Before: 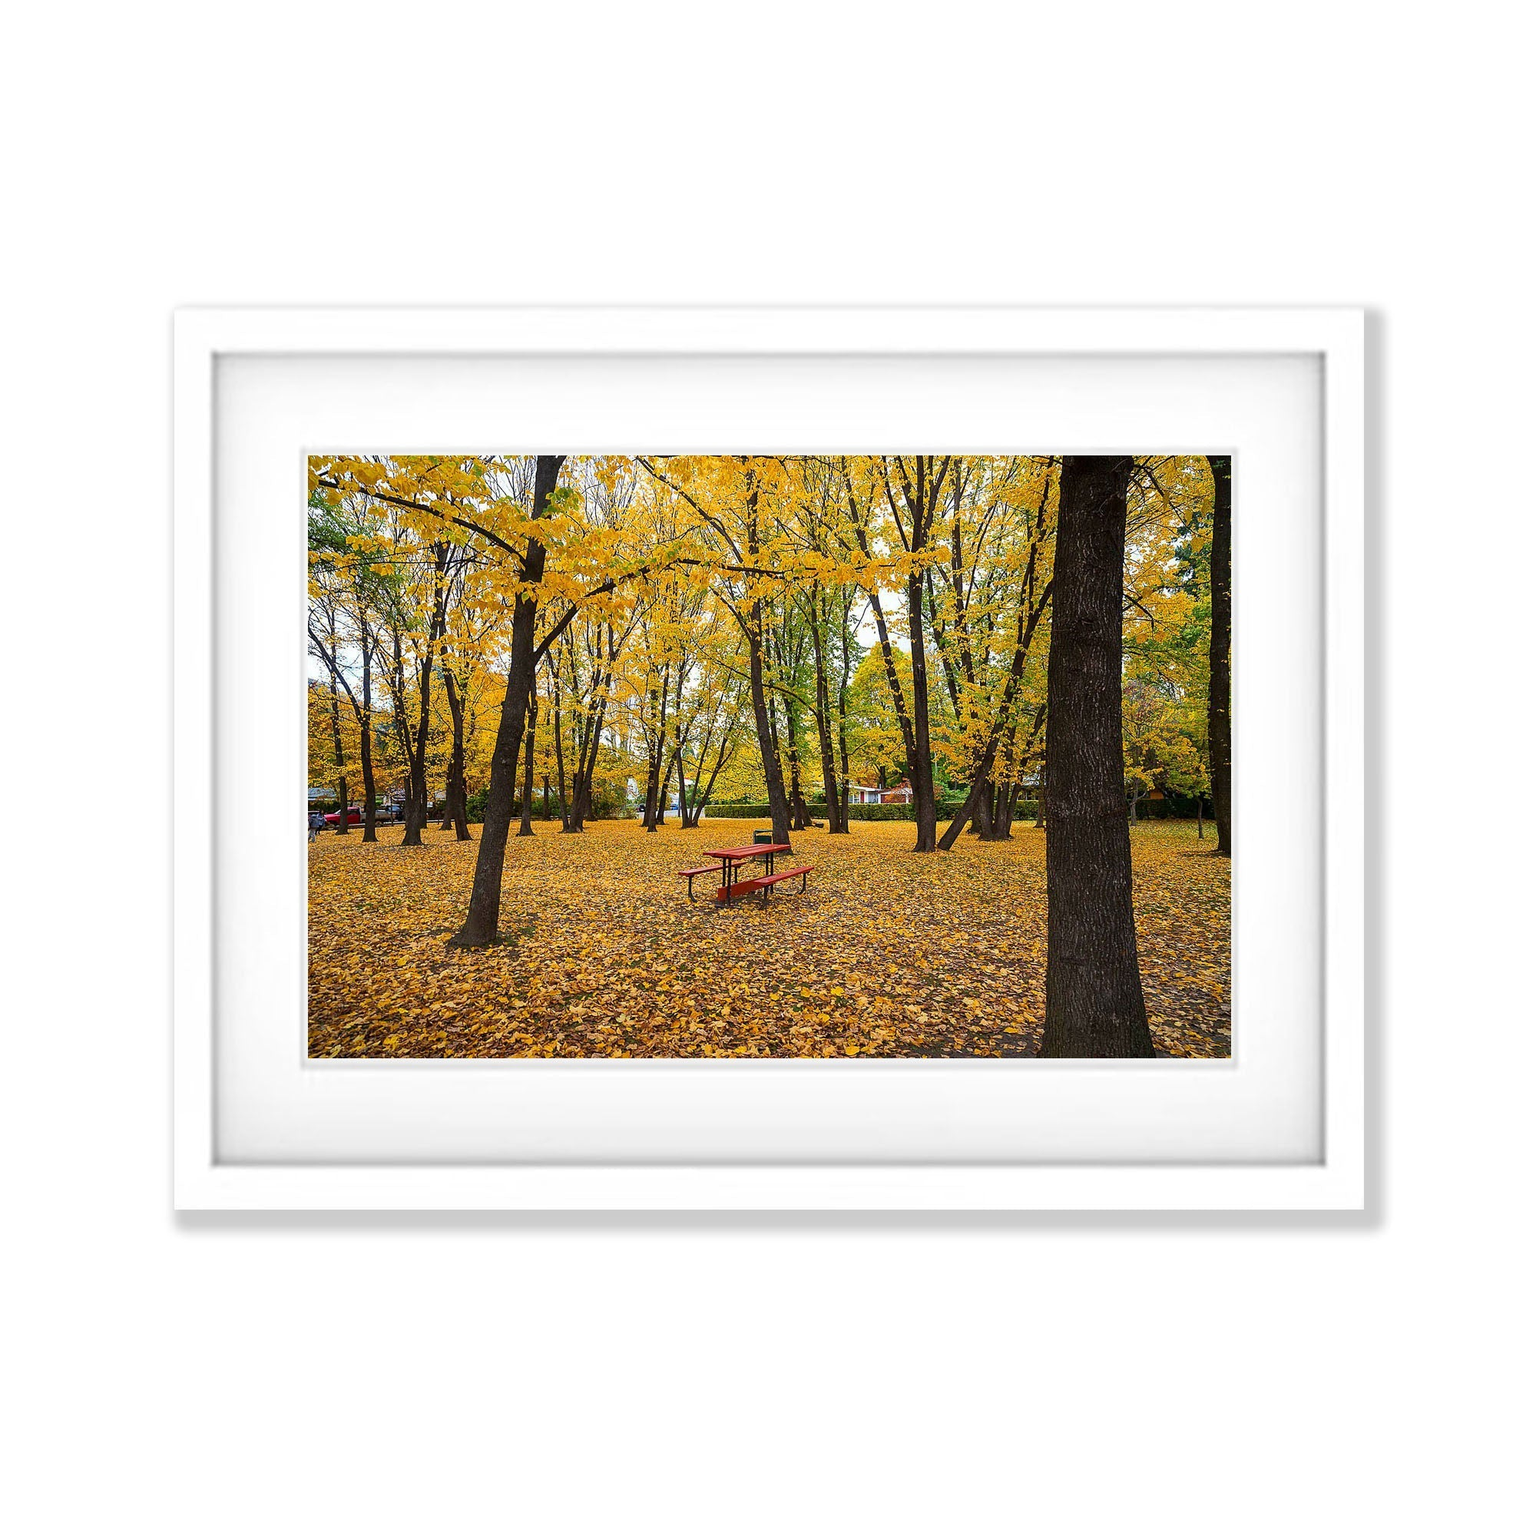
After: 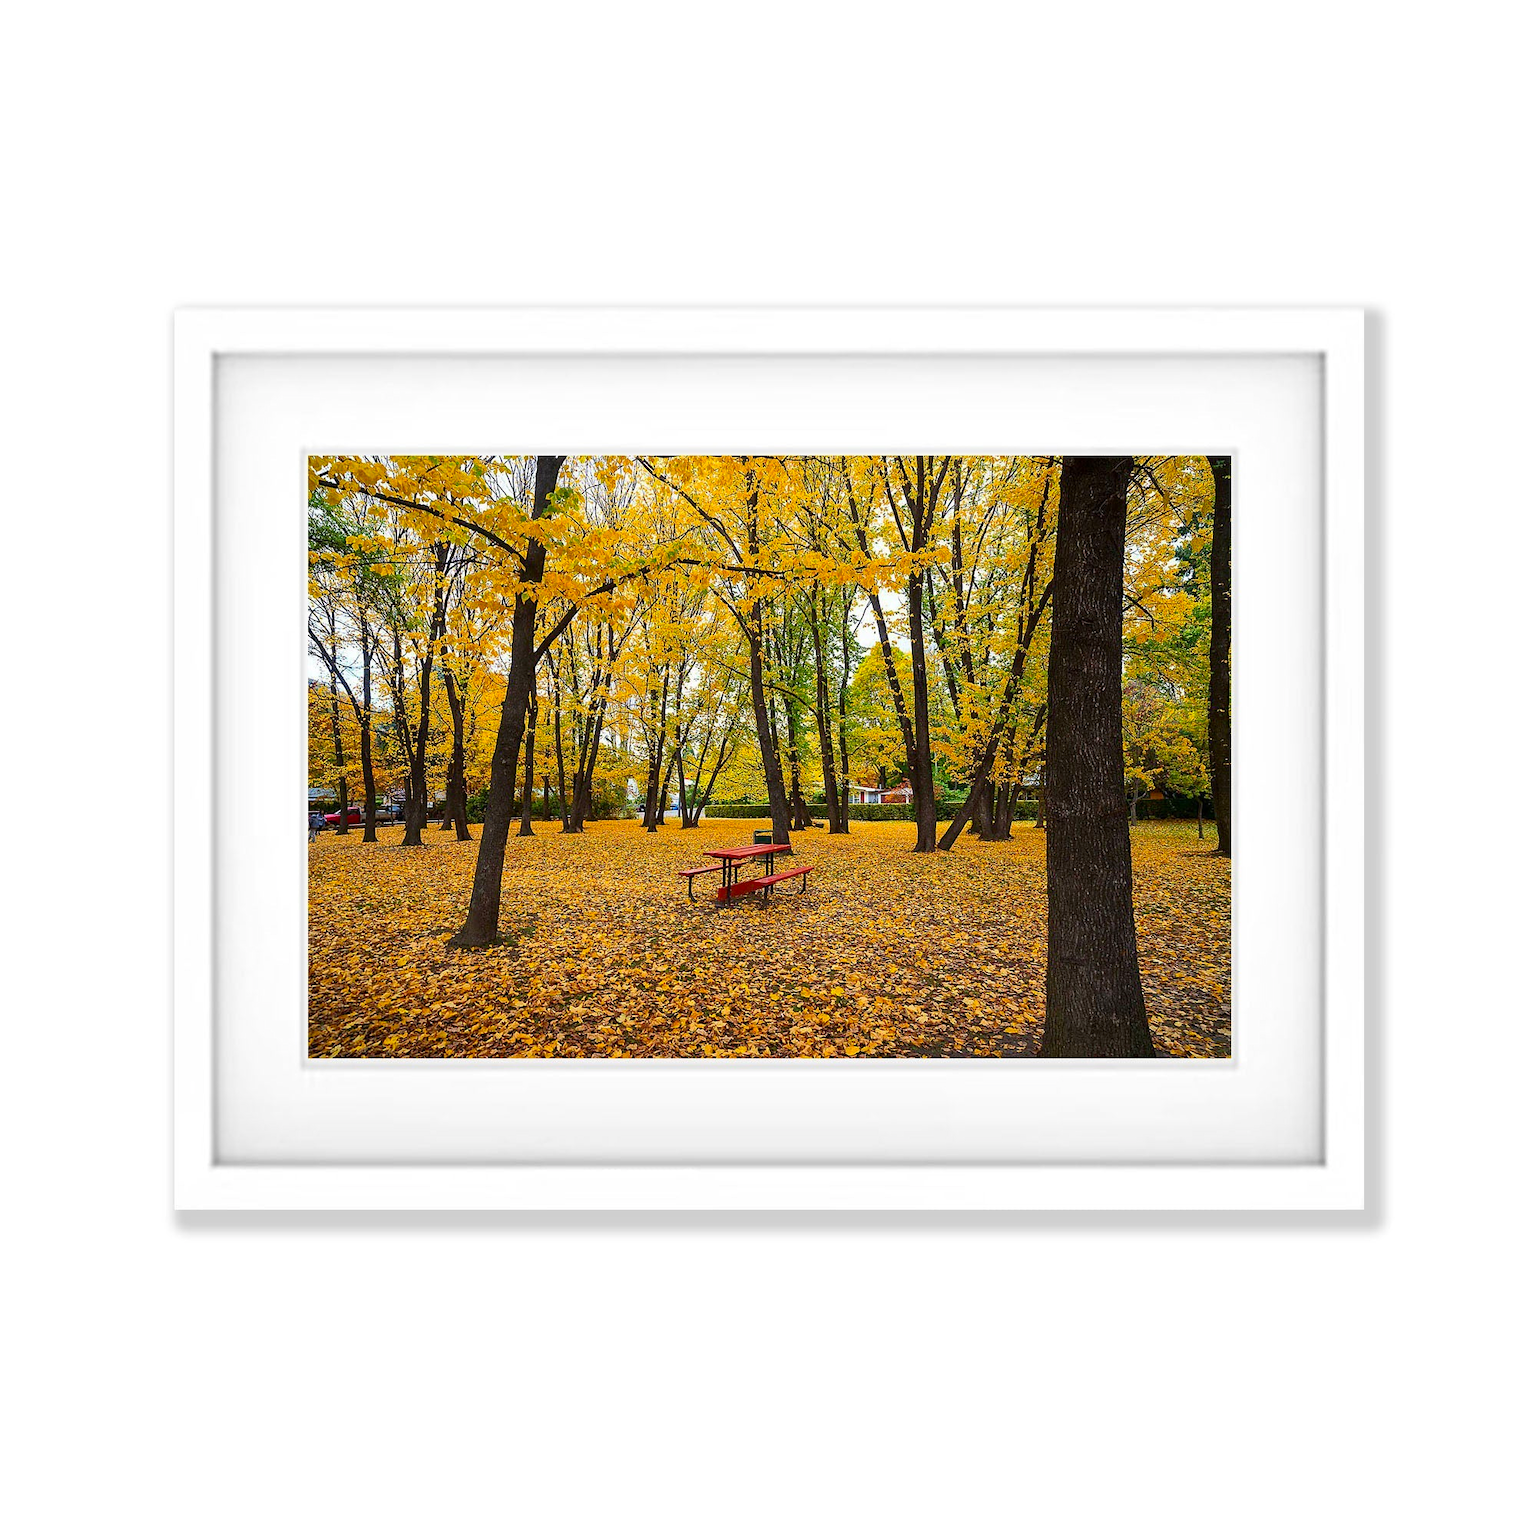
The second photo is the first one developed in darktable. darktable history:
contrast brightness saturation: contrast 0.079, saturation 0.204
